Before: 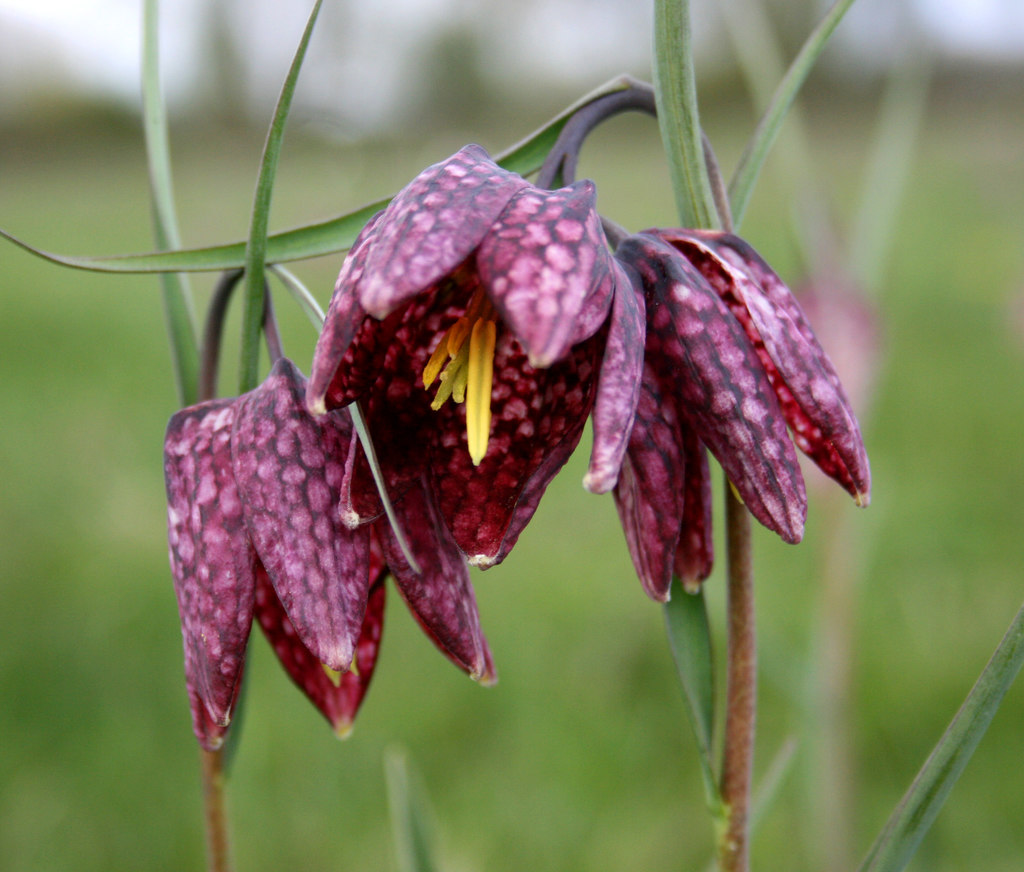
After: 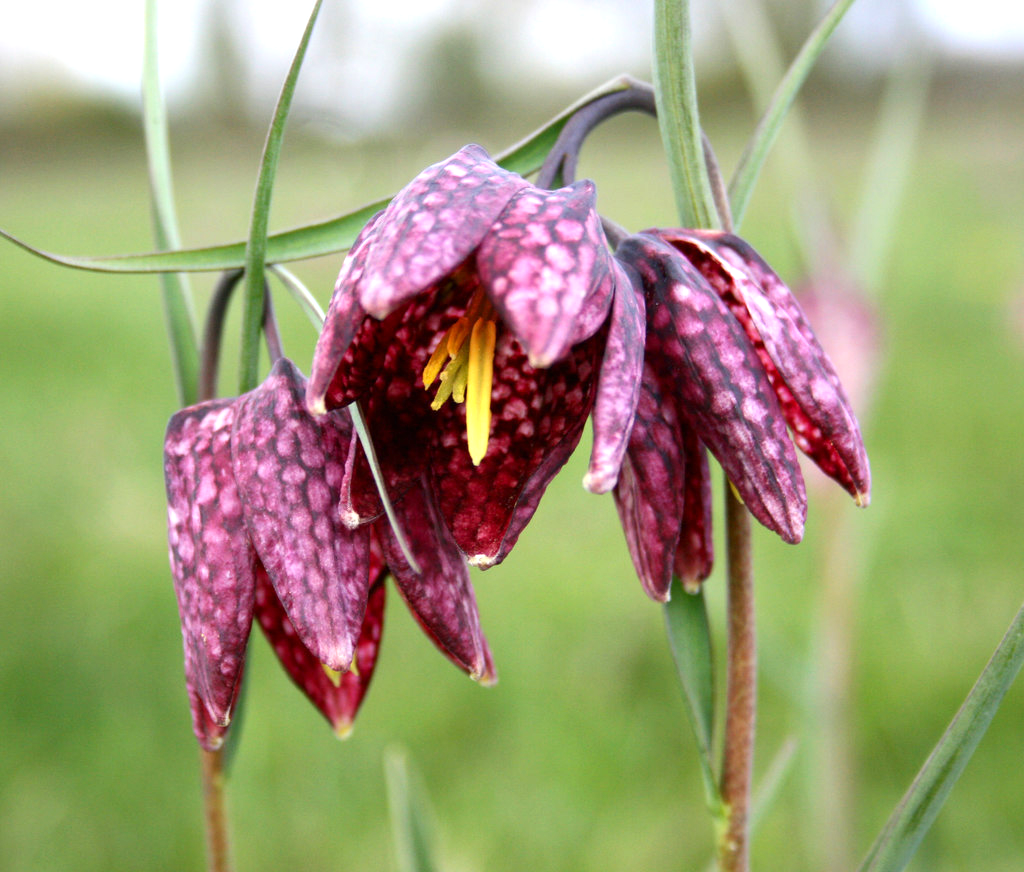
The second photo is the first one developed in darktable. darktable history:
exposure: black level correction 0, exposure 0.7 EV, compensate exposure bias true, compensate highlight preservation false
contrast brightness saturation: contrast 0.08, saturation 0.02
